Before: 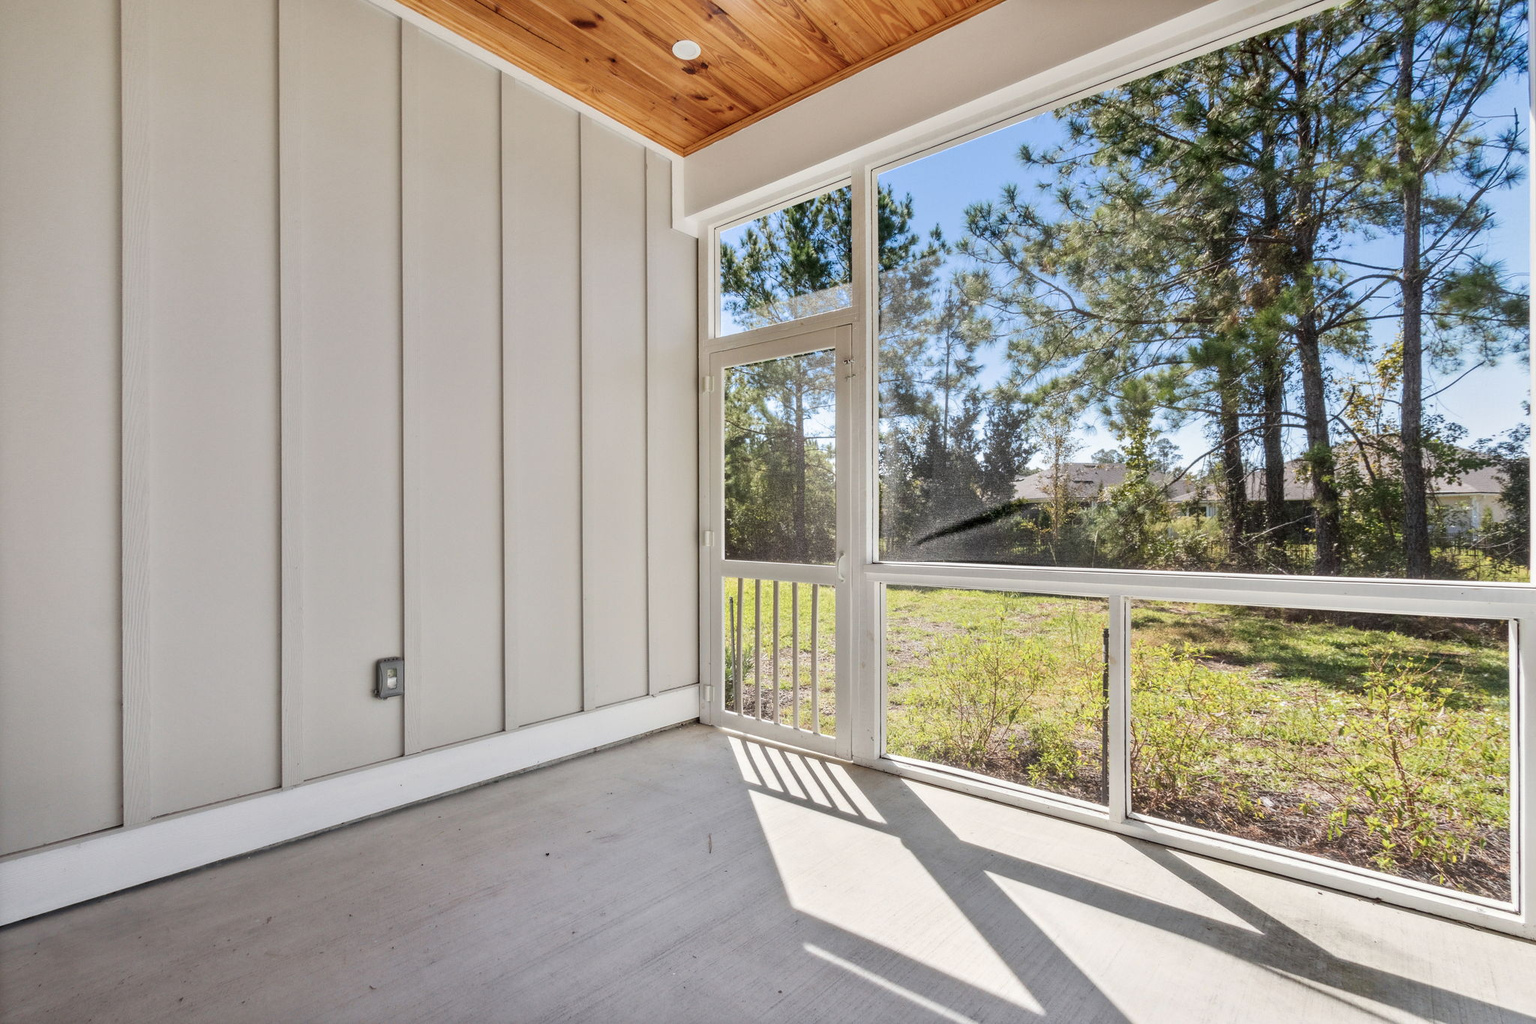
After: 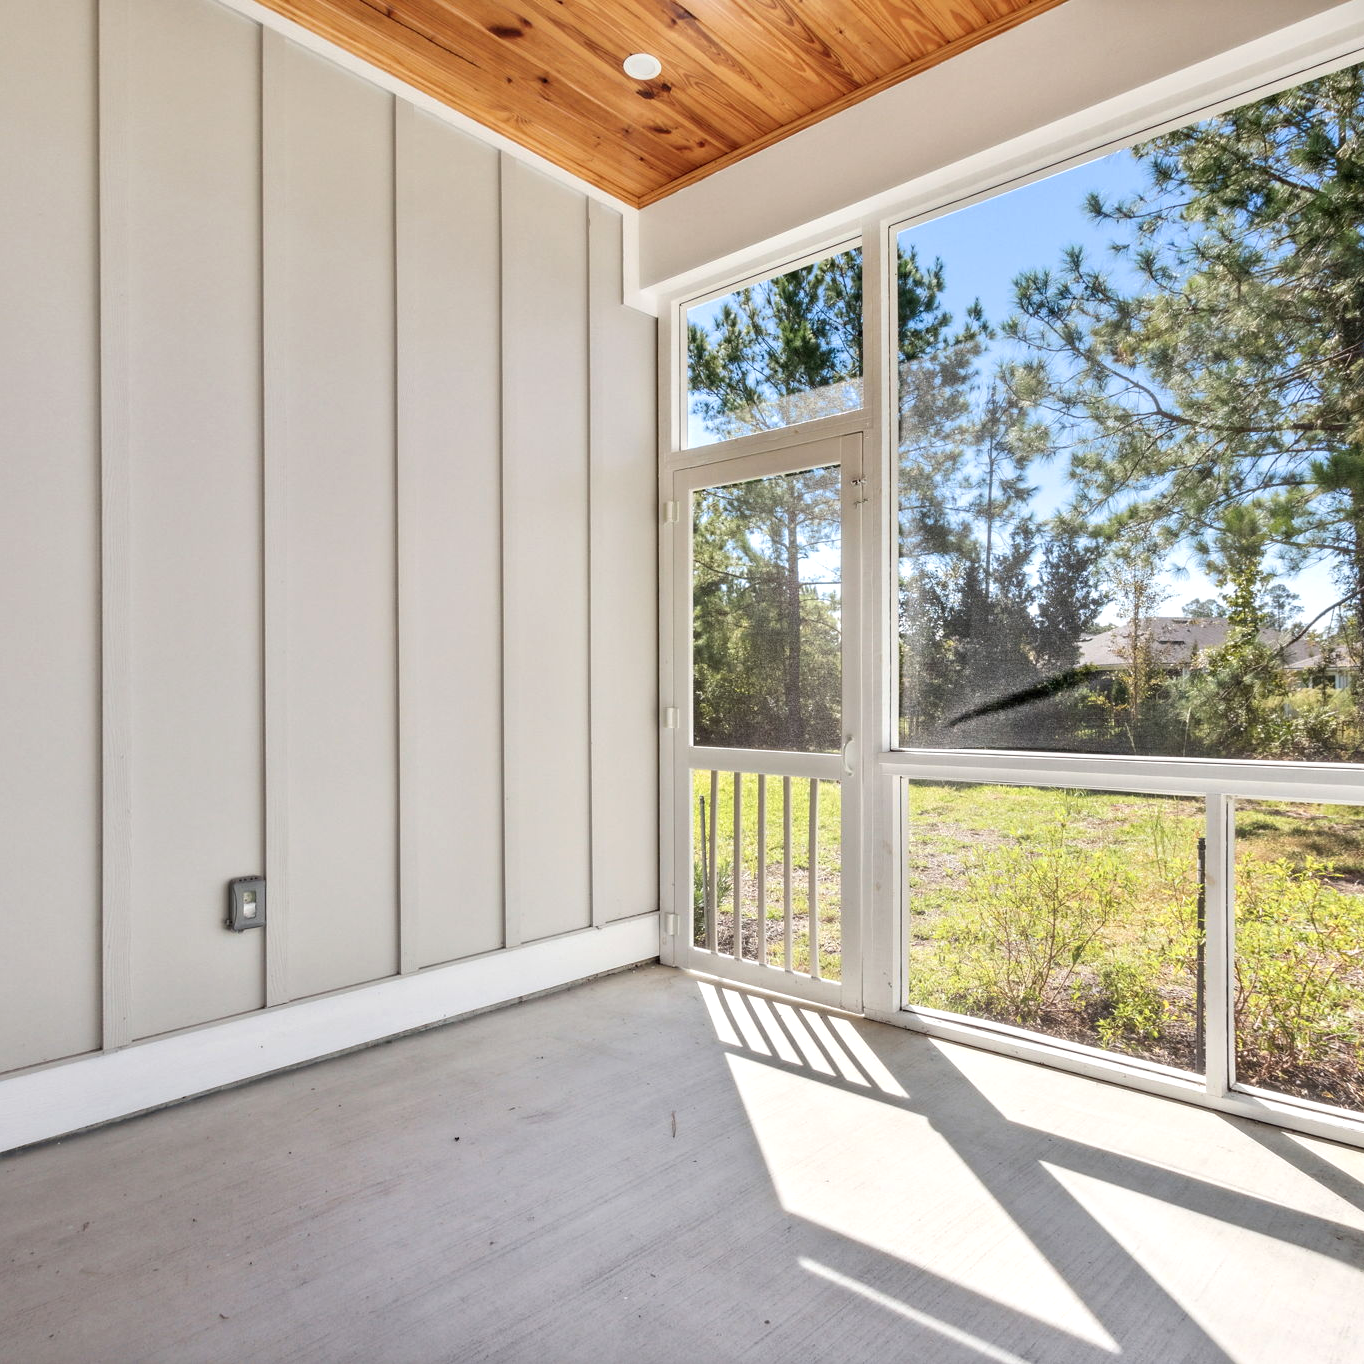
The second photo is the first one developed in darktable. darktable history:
exposure: exposure 0.27 EV, compensate highlight preservation false
crop and rotate: left 13.337%, right 20.028%
